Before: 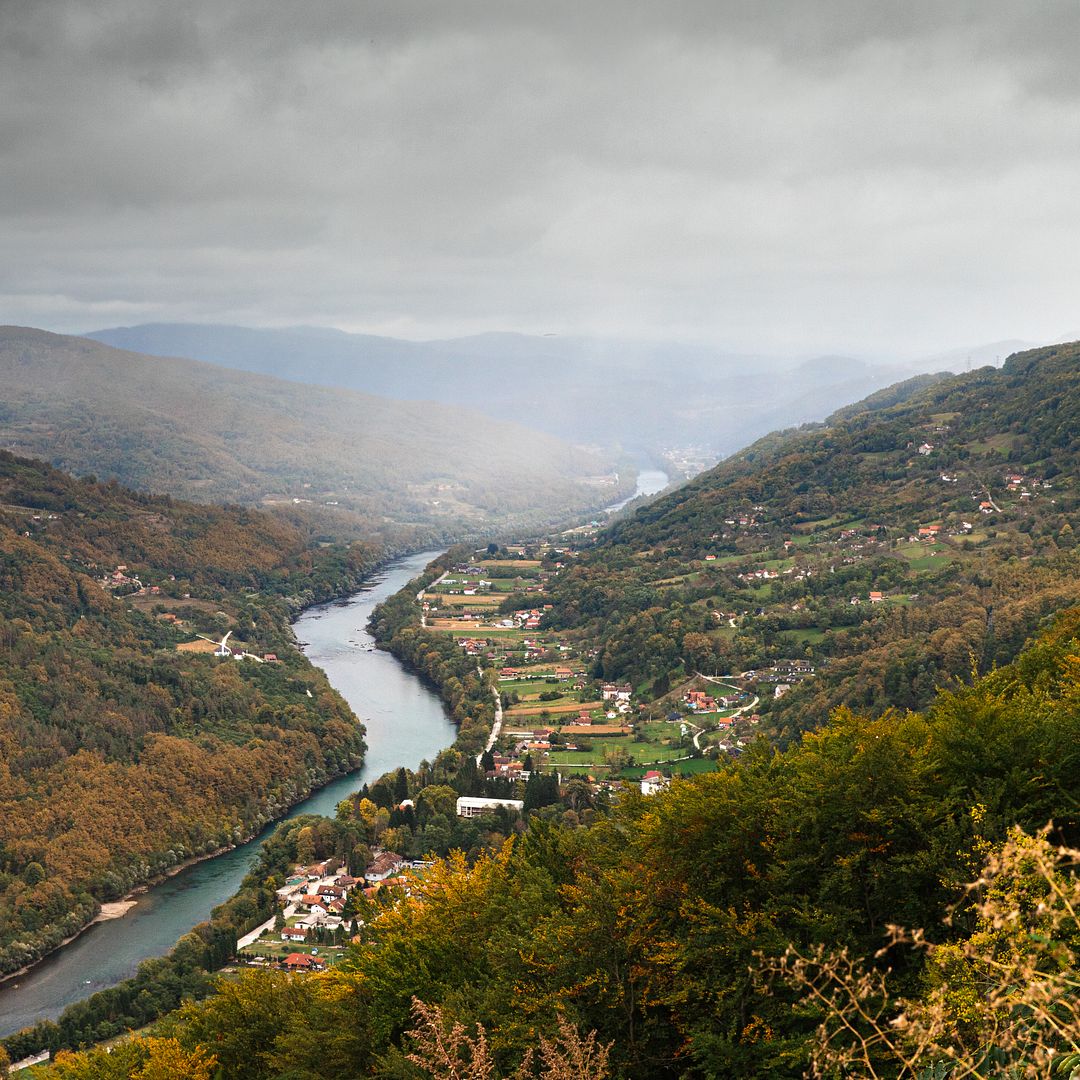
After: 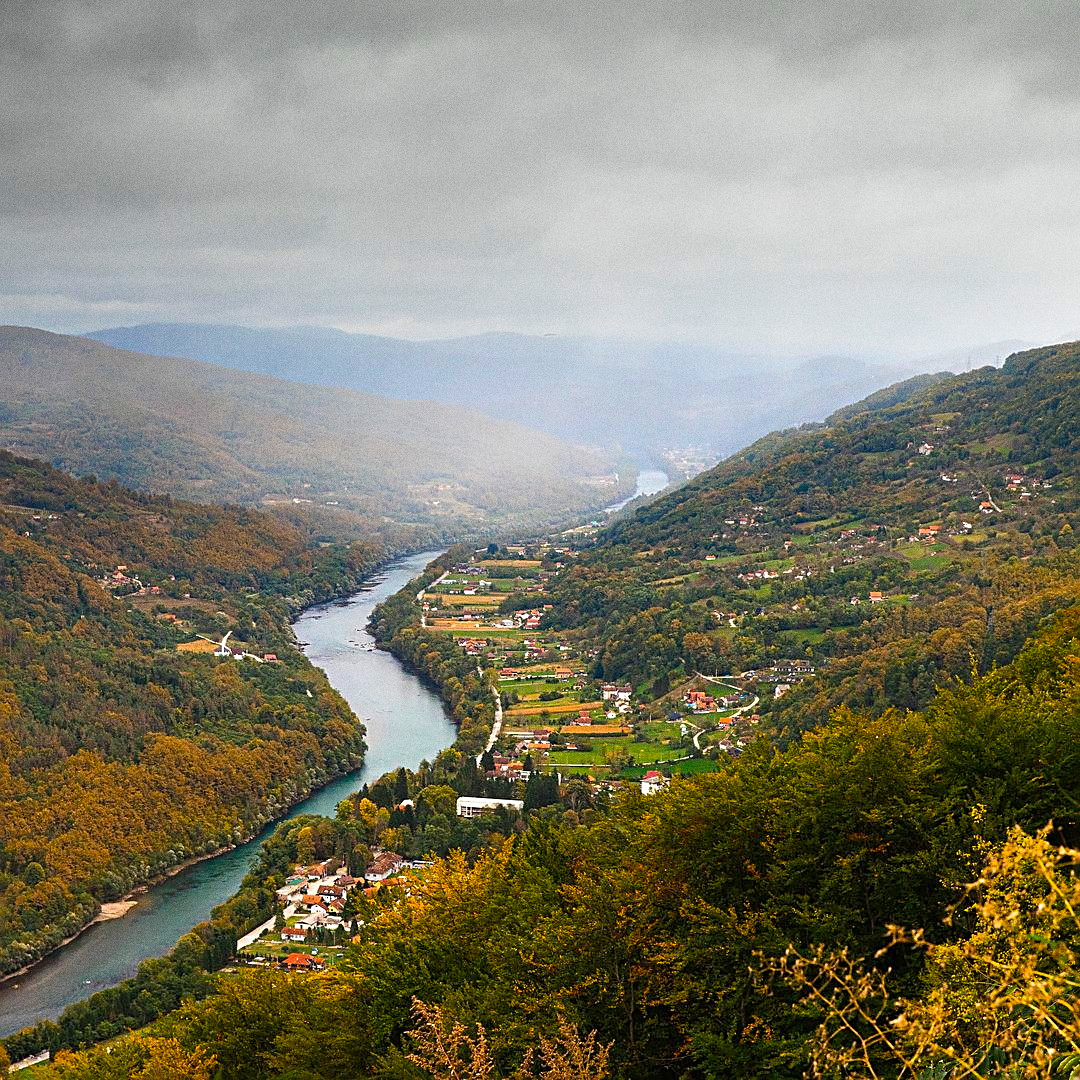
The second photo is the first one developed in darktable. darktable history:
color balance rgb: linear chroma grading › global chroma 15%, perceptual saturation grading › global saturation 30%
grain: coarseness 0.09 ISO
sharpen: on, module defaults
